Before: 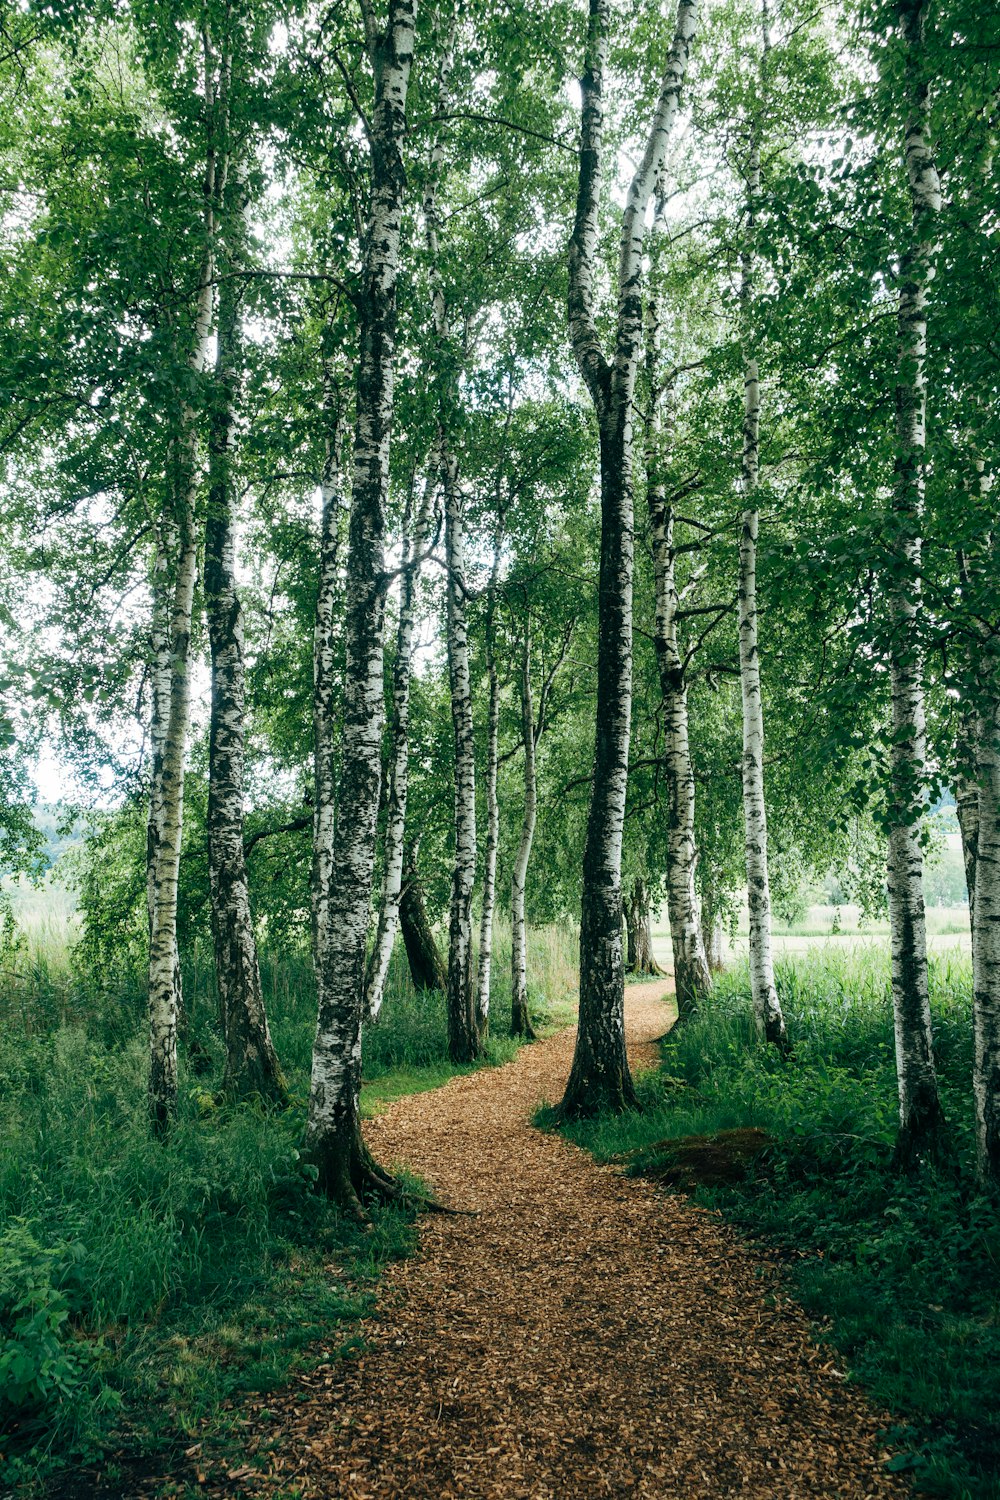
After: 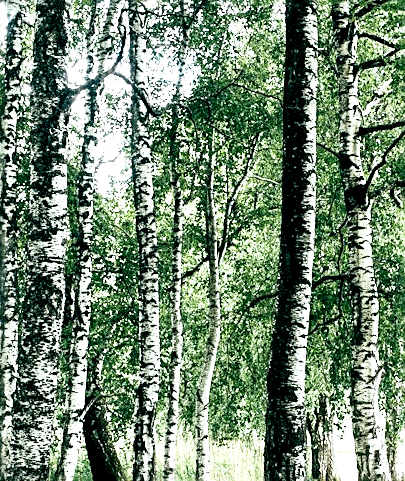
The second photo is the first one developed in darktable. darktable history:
exposure: black level correction 0.007, exposure 0.158 EV, compensate highlight preservation false
color correction: highlights b* -0.008, saturation 0.827
crop: left 31.672%, top 32.317%, right 27.749%, bottom 35.553%
local contrast: mode bilateral grid, contrast 71, coarseness 74, detail 180%, midtone range 0.2
base curve: curves: ch0 [(0, 0) (0.204, 0.334) (0.55, 0.733) (1, 1)], preserve colors none
tone equalizer: -8 EV -0.783 EV, -7 EV -0.732 EV, -6 EV -0.575 EV, -5 EV -0.369 EV, -3 EV 0.382 EV, -2 EV 0.6 EV, -1 EV 0.684 EV, +0 EV 0.777 EV, edges refinement/feathering 500, mask exposure compensation -1.57 EV, preserve details guided filter
sharpen: on, module defaults
